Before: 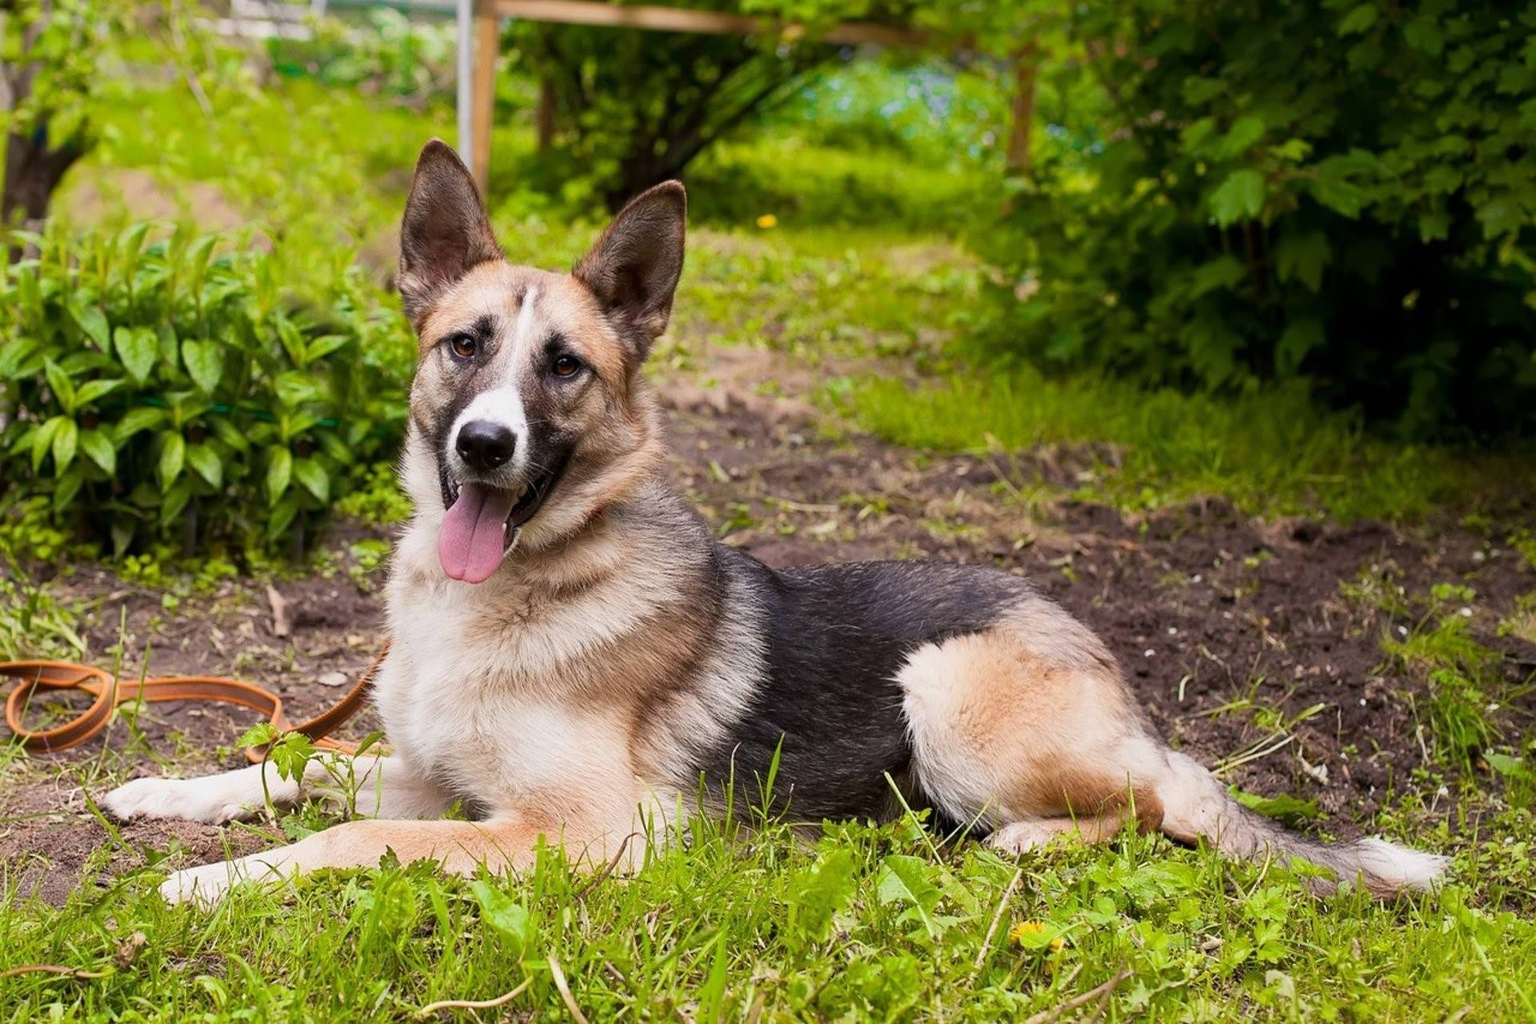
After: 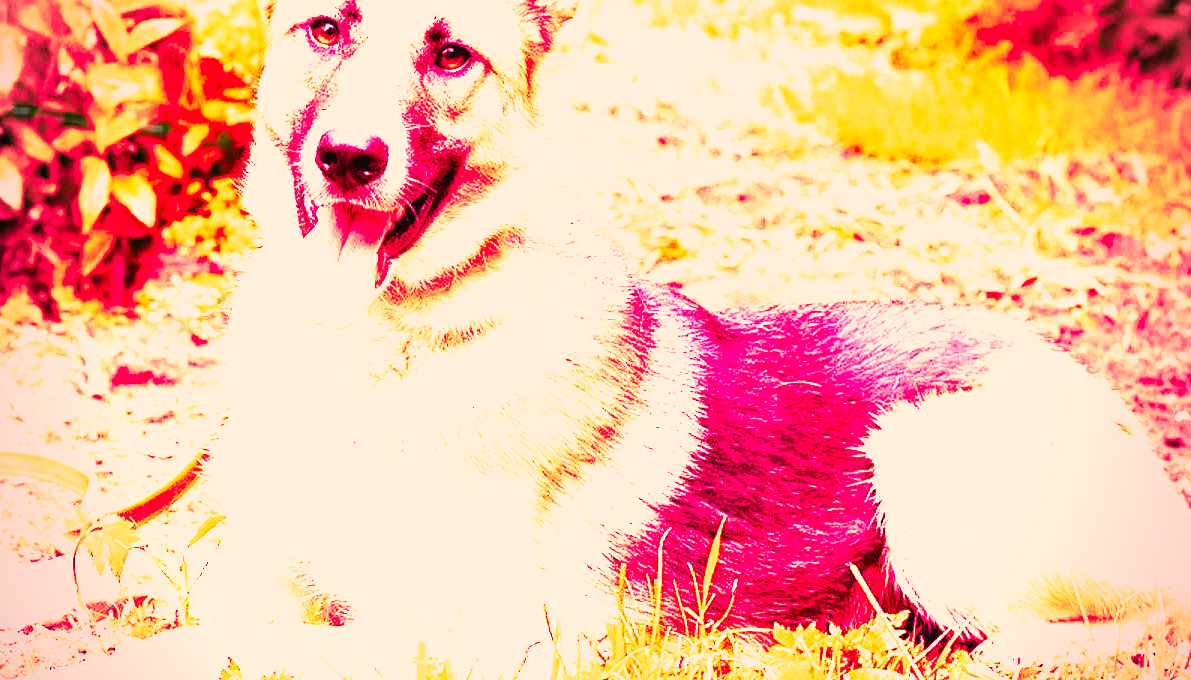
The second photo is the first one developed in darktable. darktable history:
white balance: red 4.26, blue 1.802
sharpen: radius 2.883, amount 0.868, threshold 47.523
exposure: black level correction -0.001, exposure 0.08 EV, compensate highlight preservation false
color zones: curves: ch1 [(0.309, 0.524) (0.41, 0.329) (0.508, 0.509)]; ch2 [(0.25, 0.457) (0.75, 0.5)]
color correction: highlights a* 17.88, highlights b* 18.79
vignetting: unbound false
crop: left 13.312%, top 31.28%, right 24.627%, bottom 15.582%
tone curve: curves: ch0 [(0, 0) (0.003, 0.028) (0.011, 0.028) (0.025, 0.026) (0.044, 0.036) (0.069, 0.06) (0.1, 0.101) (0.136, 0.15) (0.177, 0.203) (0.224, 0.271) (0.277, 0.345) (0.335, 0.422) (0.399, 0.515) (0.468, 0.611) (0.543, 0.716) (0.623, 0.826) (0.709, 0.942) (0.801, 0.992) (0.898, 1) (1, 1)], preserve colors none
